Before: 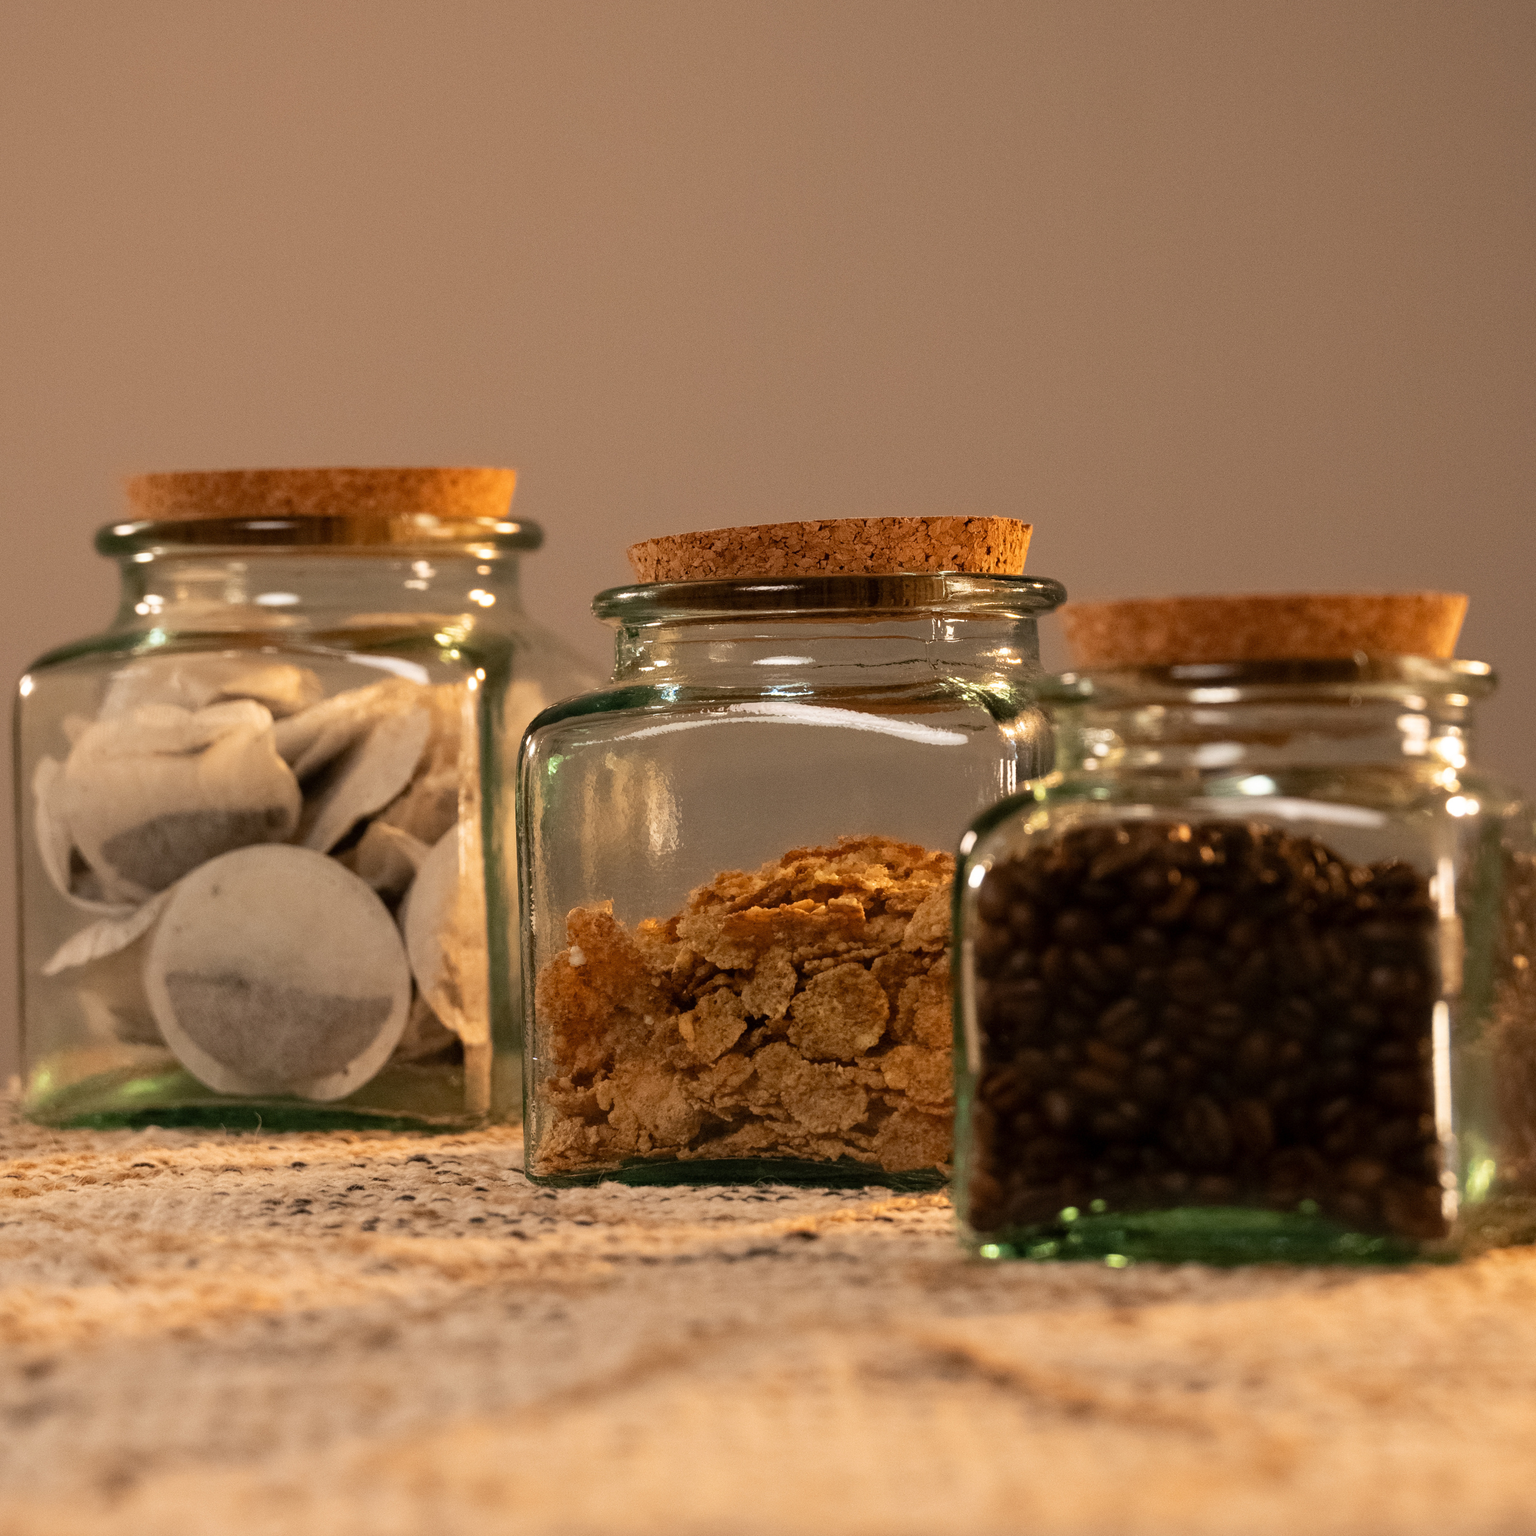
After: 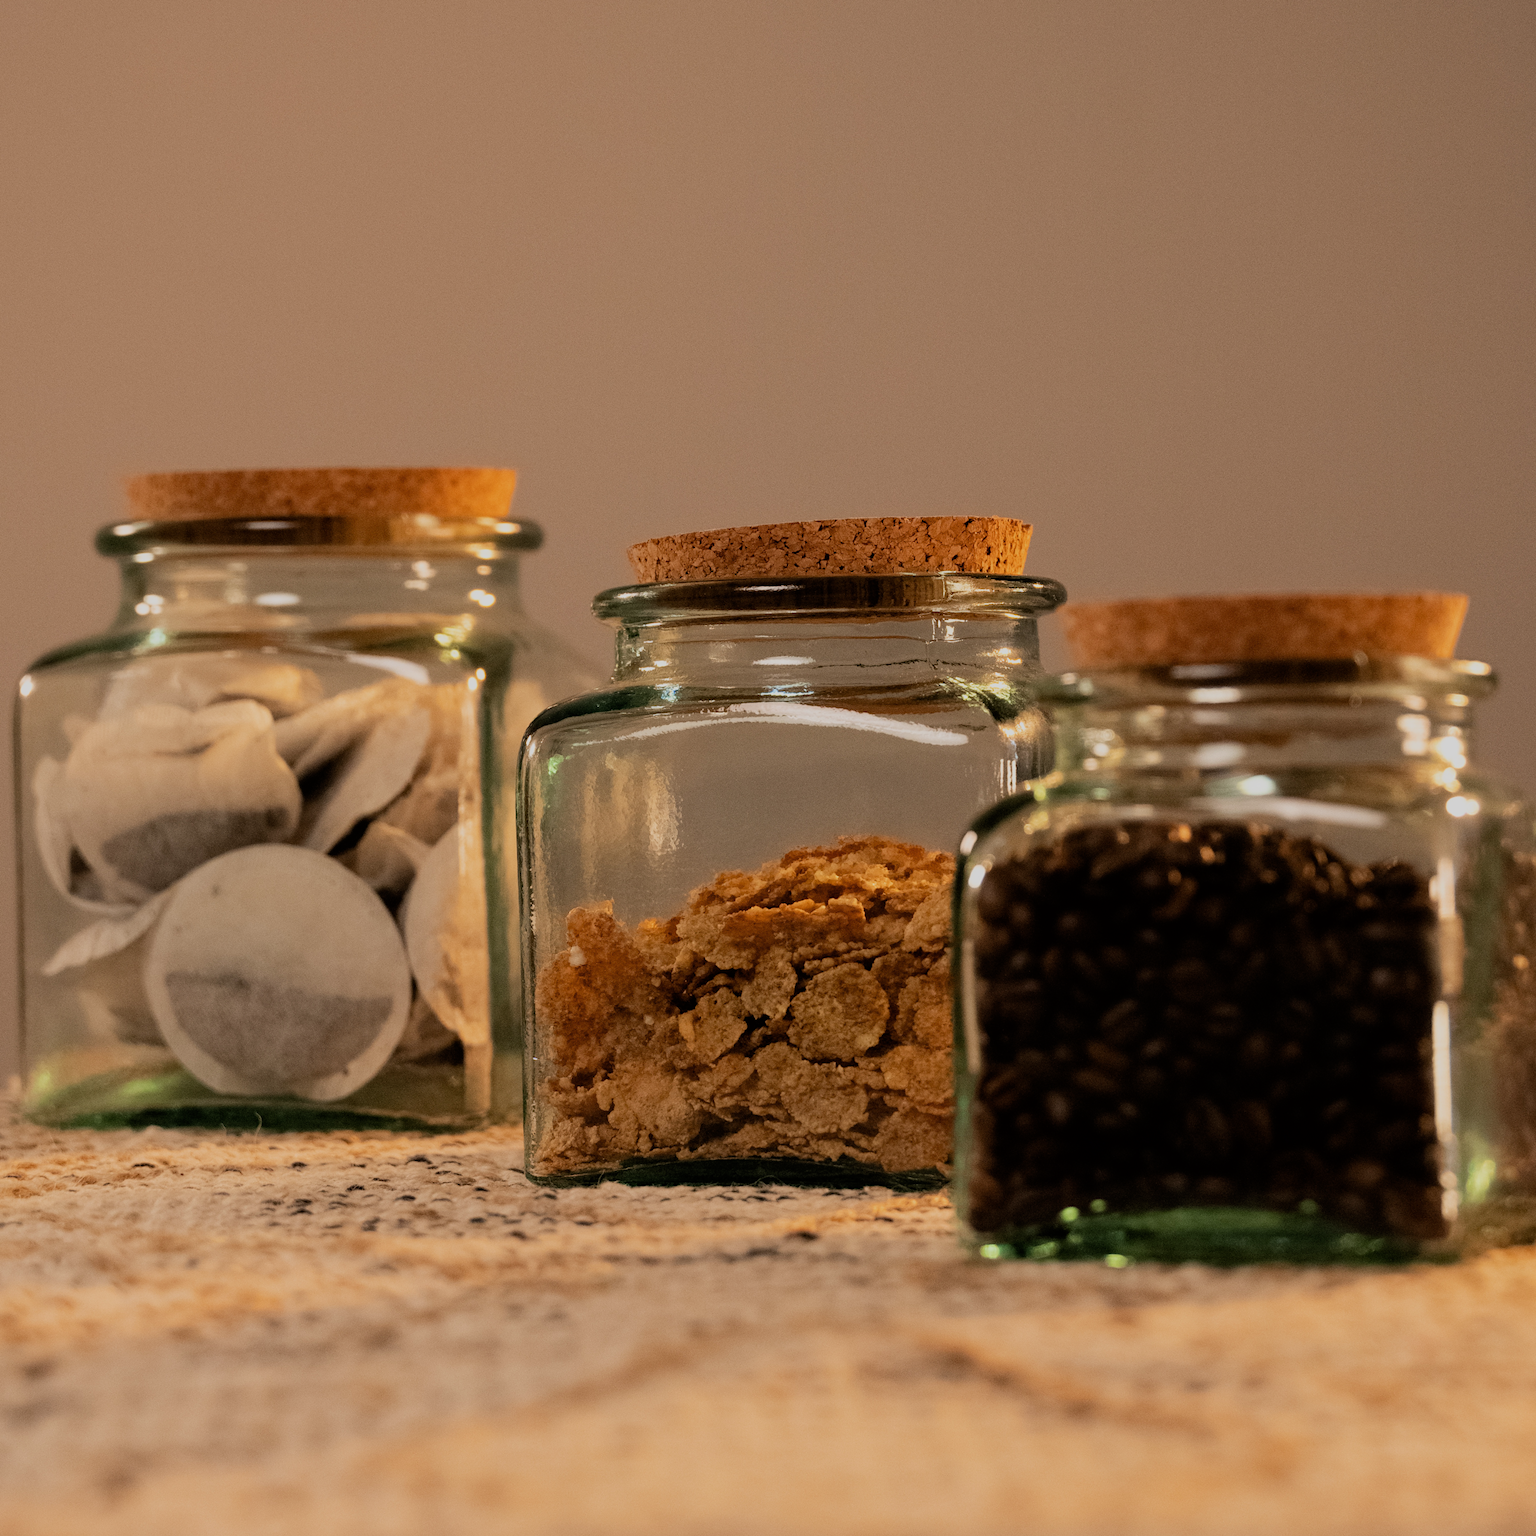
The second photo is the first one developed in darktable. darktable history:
filmic rgb: black relative exposure -7.65 EV, white relative exposure 4.56 EV, threshold 3 EV, hardness 3.61, contrast 0.987, color science v6 (2022), enable highlight reconstruction true
exposure: exposure -0.048 EV, compensate highlight preservation false
